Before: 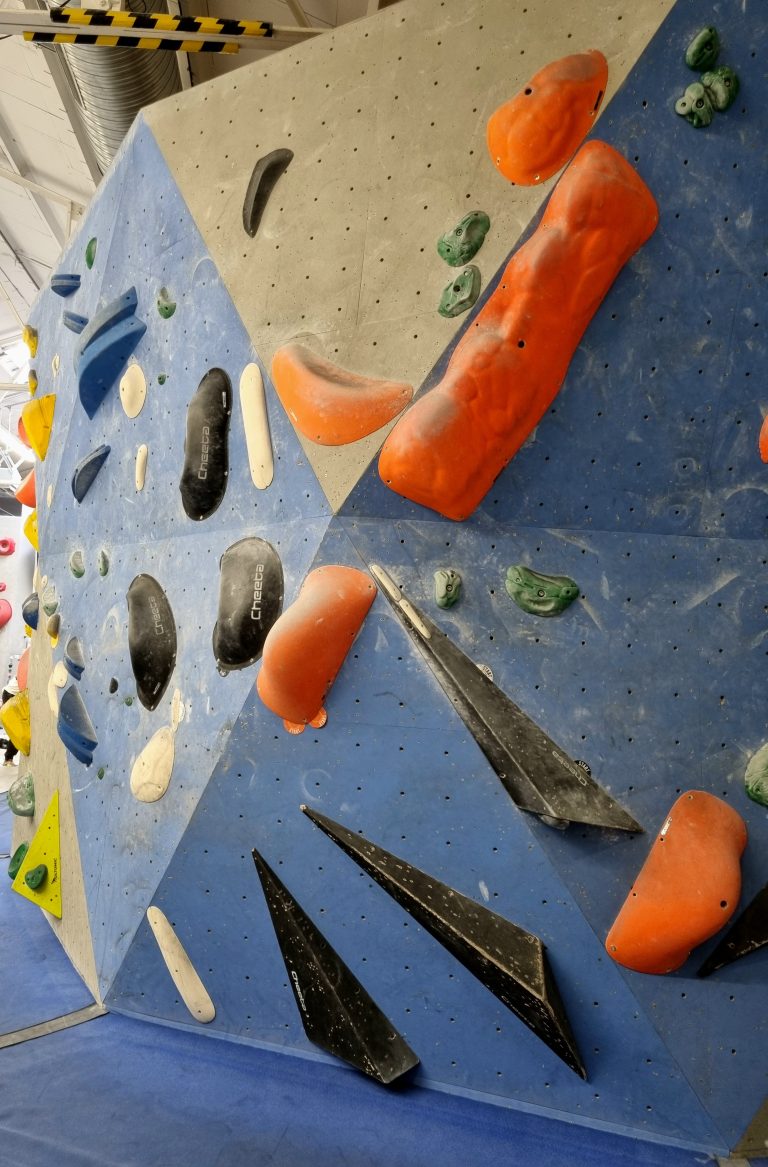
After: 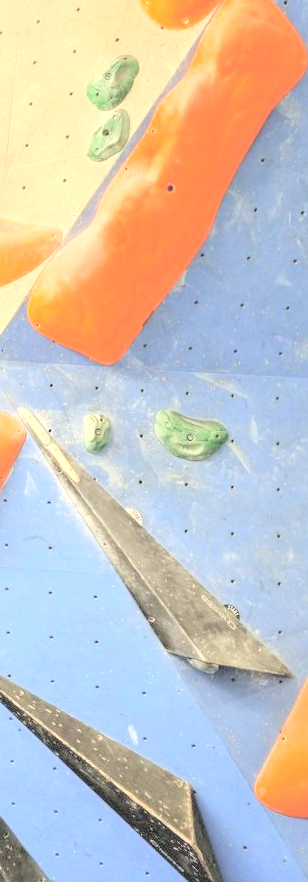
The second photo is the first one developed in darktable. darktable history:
crop: left 45.721%, top 13.393%, right 14.118%, bottom 10.01%
contrast brightness saturation: brightness 1
exposure: black level correction 0, exposure 1.125 EV, compensate exposure bias true, compensate highlight preservation false
